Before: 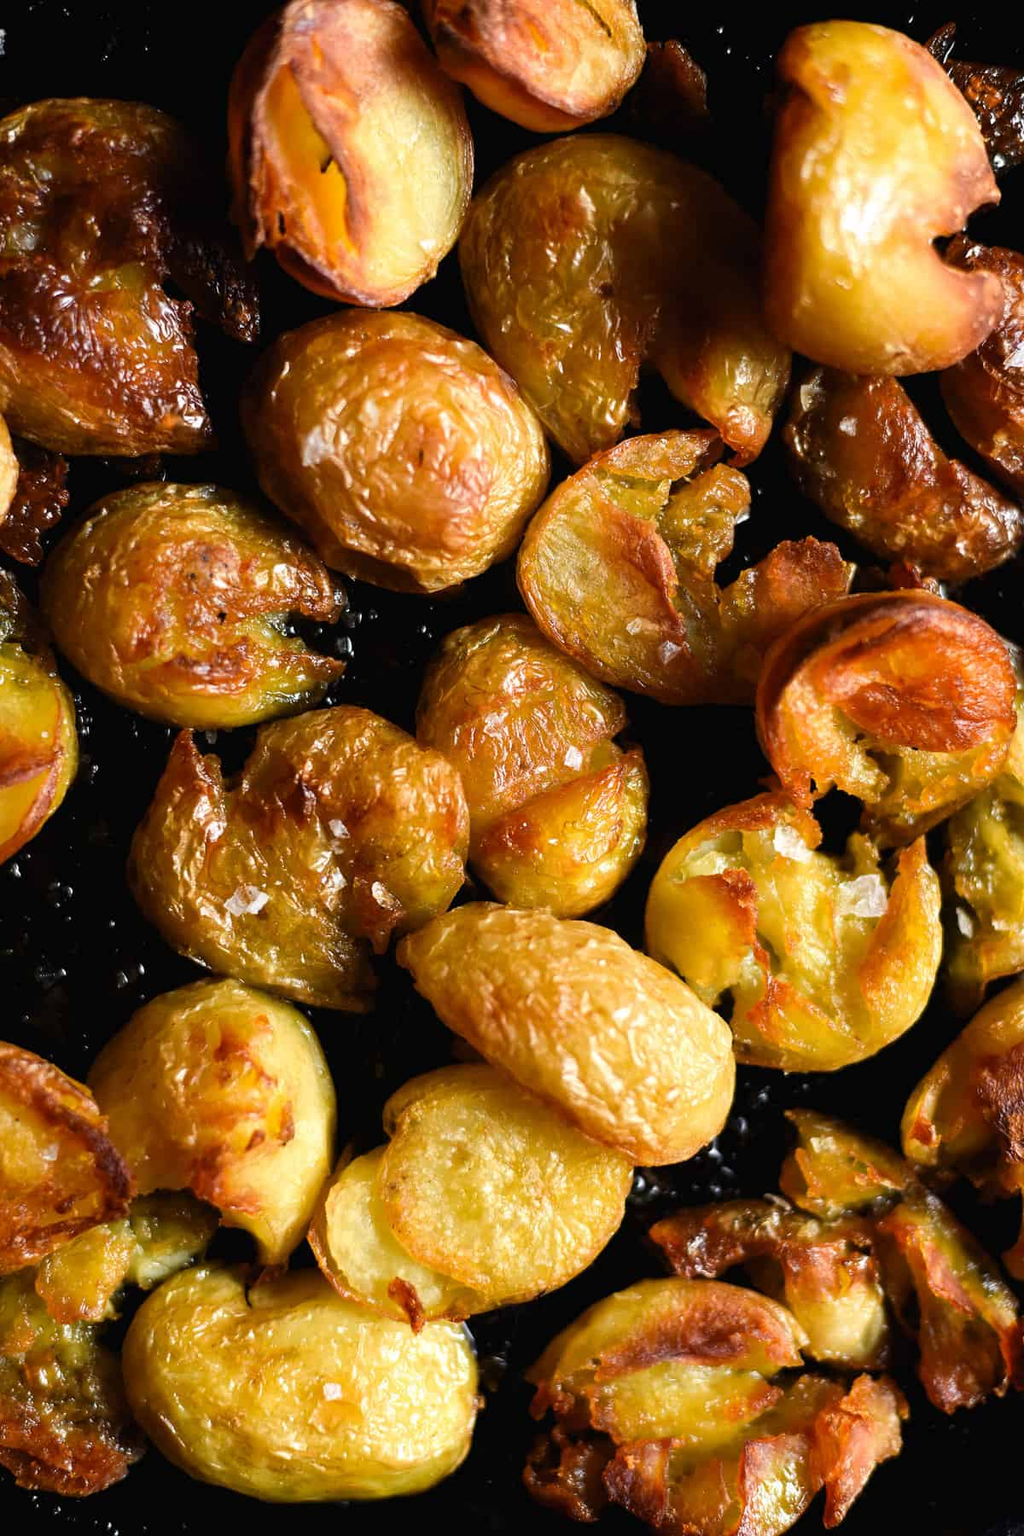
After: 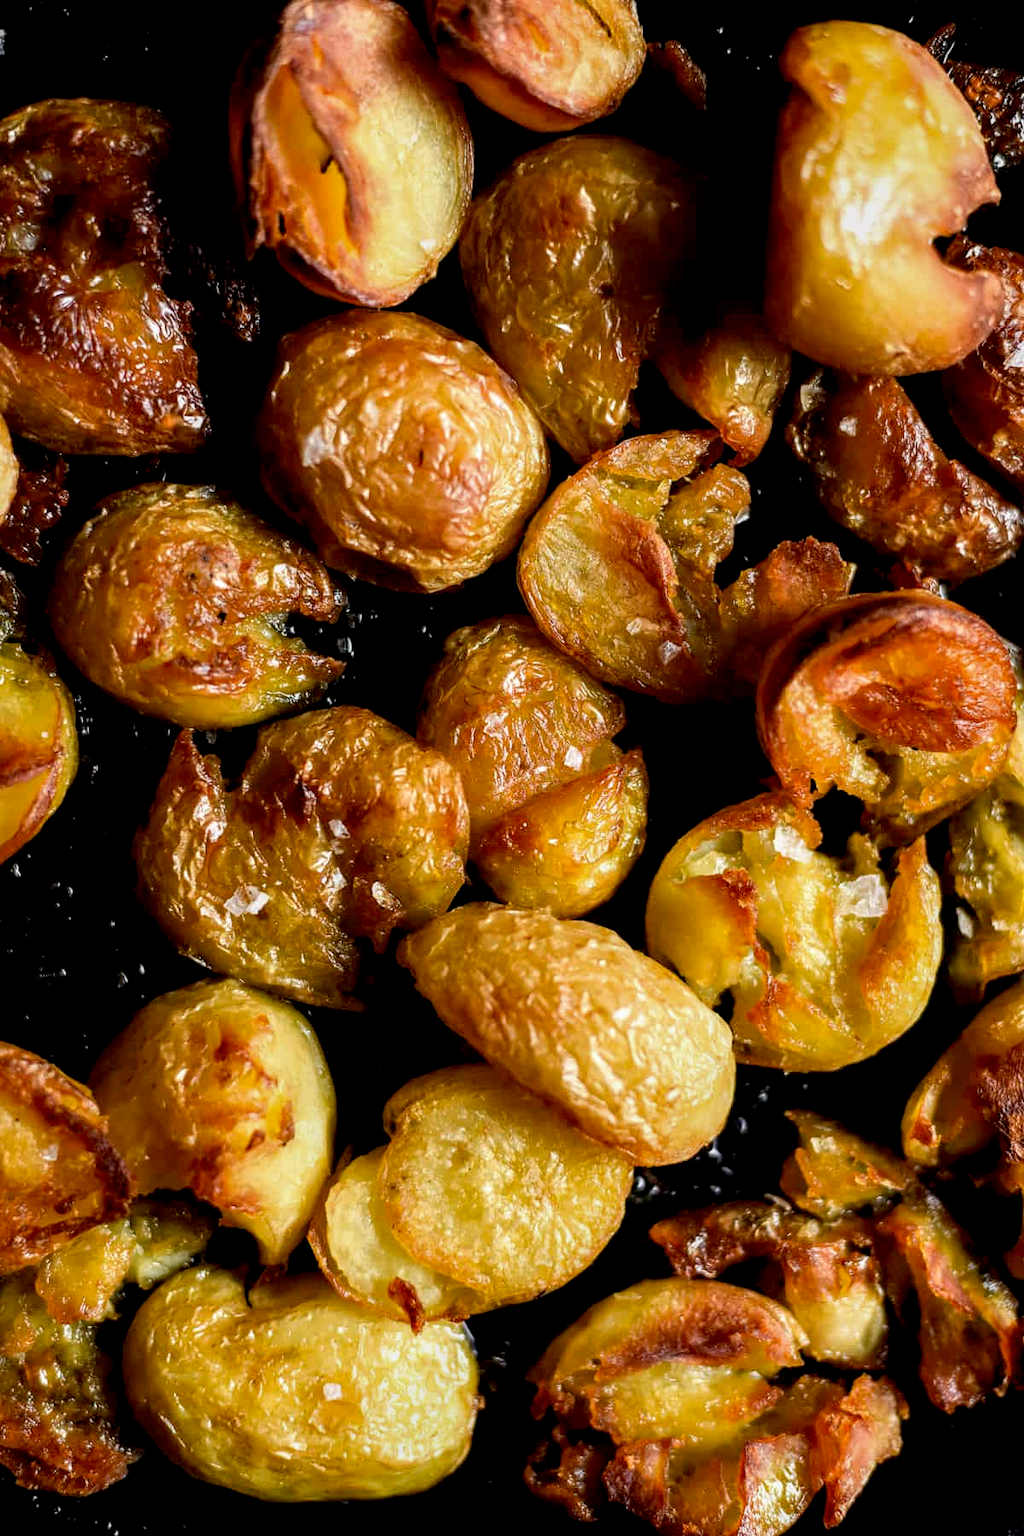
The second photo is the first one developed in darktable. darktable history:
local contrast: detail 130%
exposure: black level correction 0.009, exposure -0.158 EV, compensate highlight preservation false
